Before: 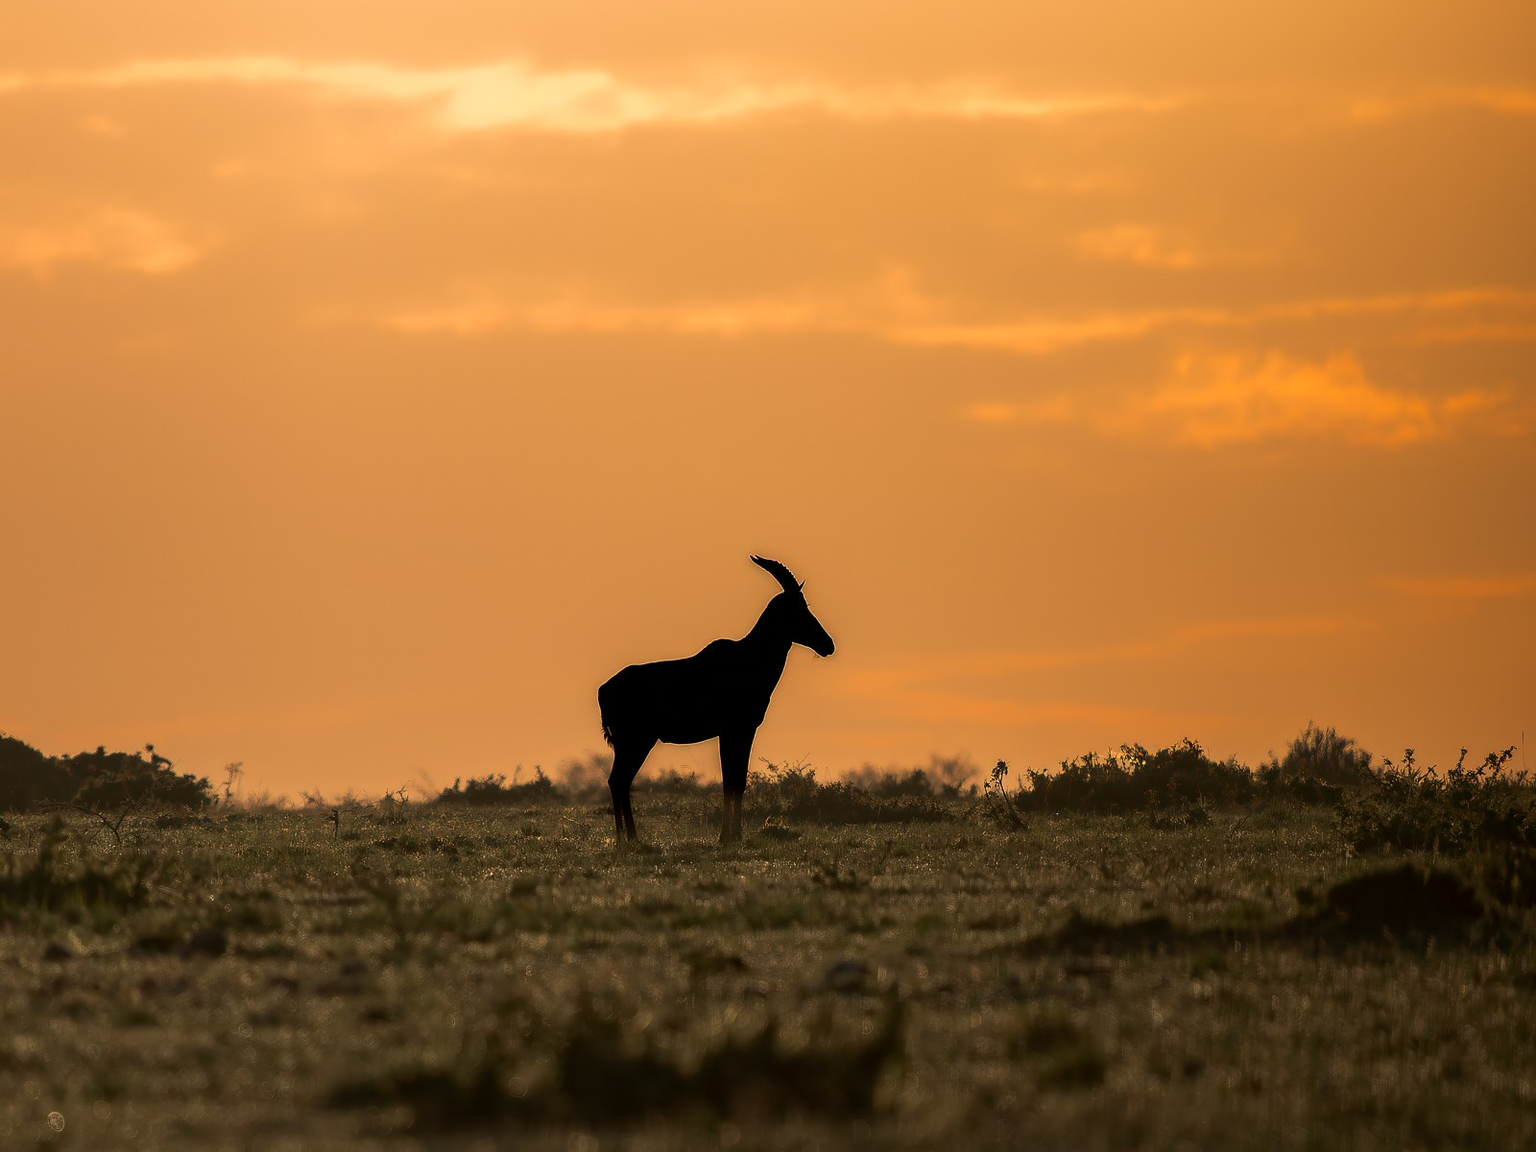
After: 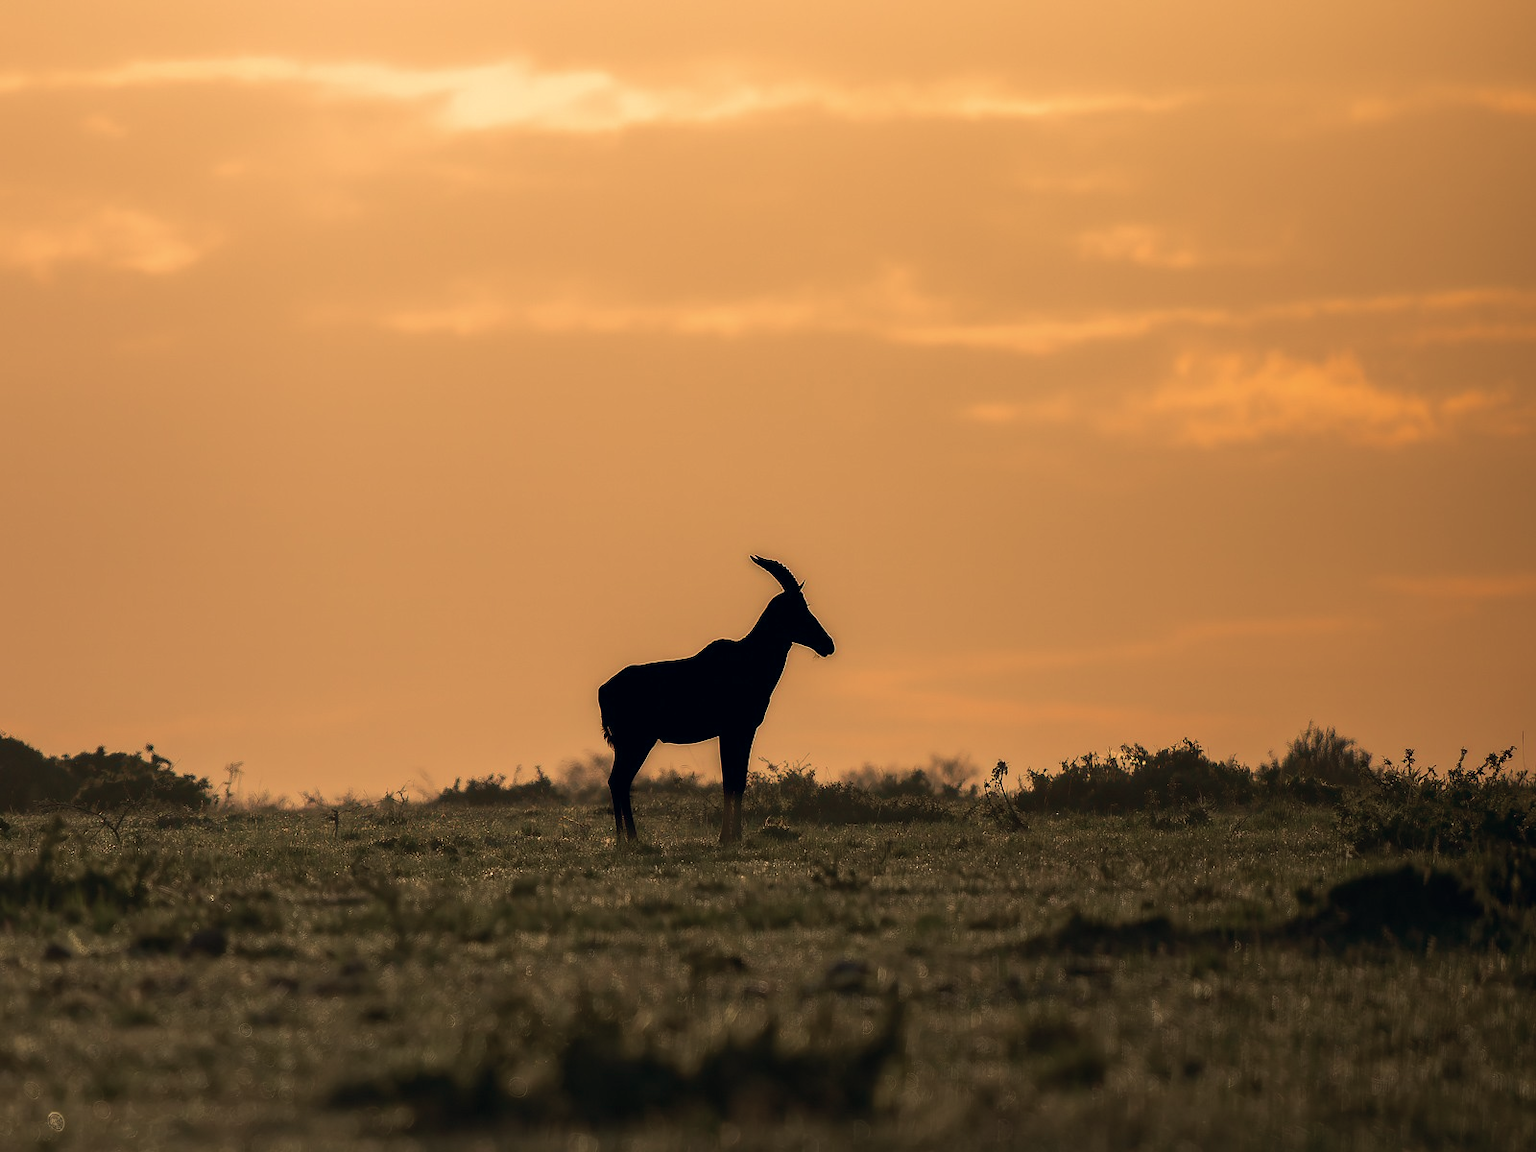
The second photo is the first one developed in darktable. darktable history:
color correction: highlights a* 2.76, highlights b* 5.01, shadows a* -2.59, shadows b* -4.95, saturation 0.781
velvia: on, module defaults
